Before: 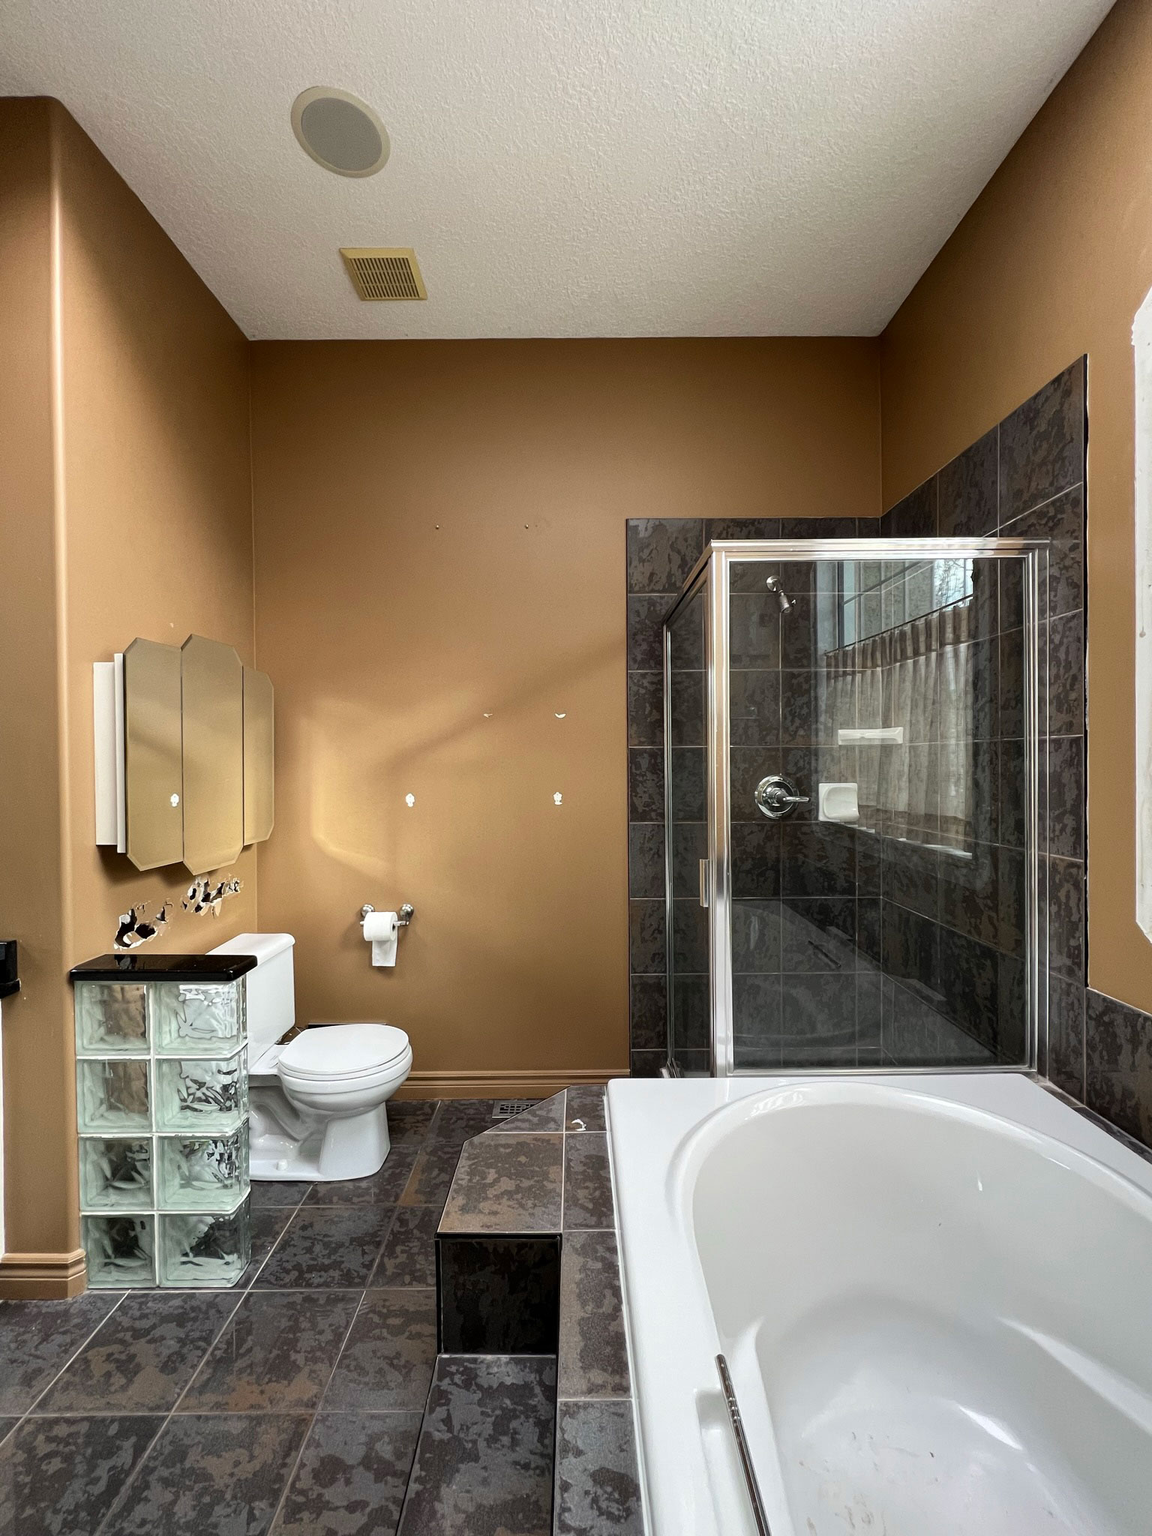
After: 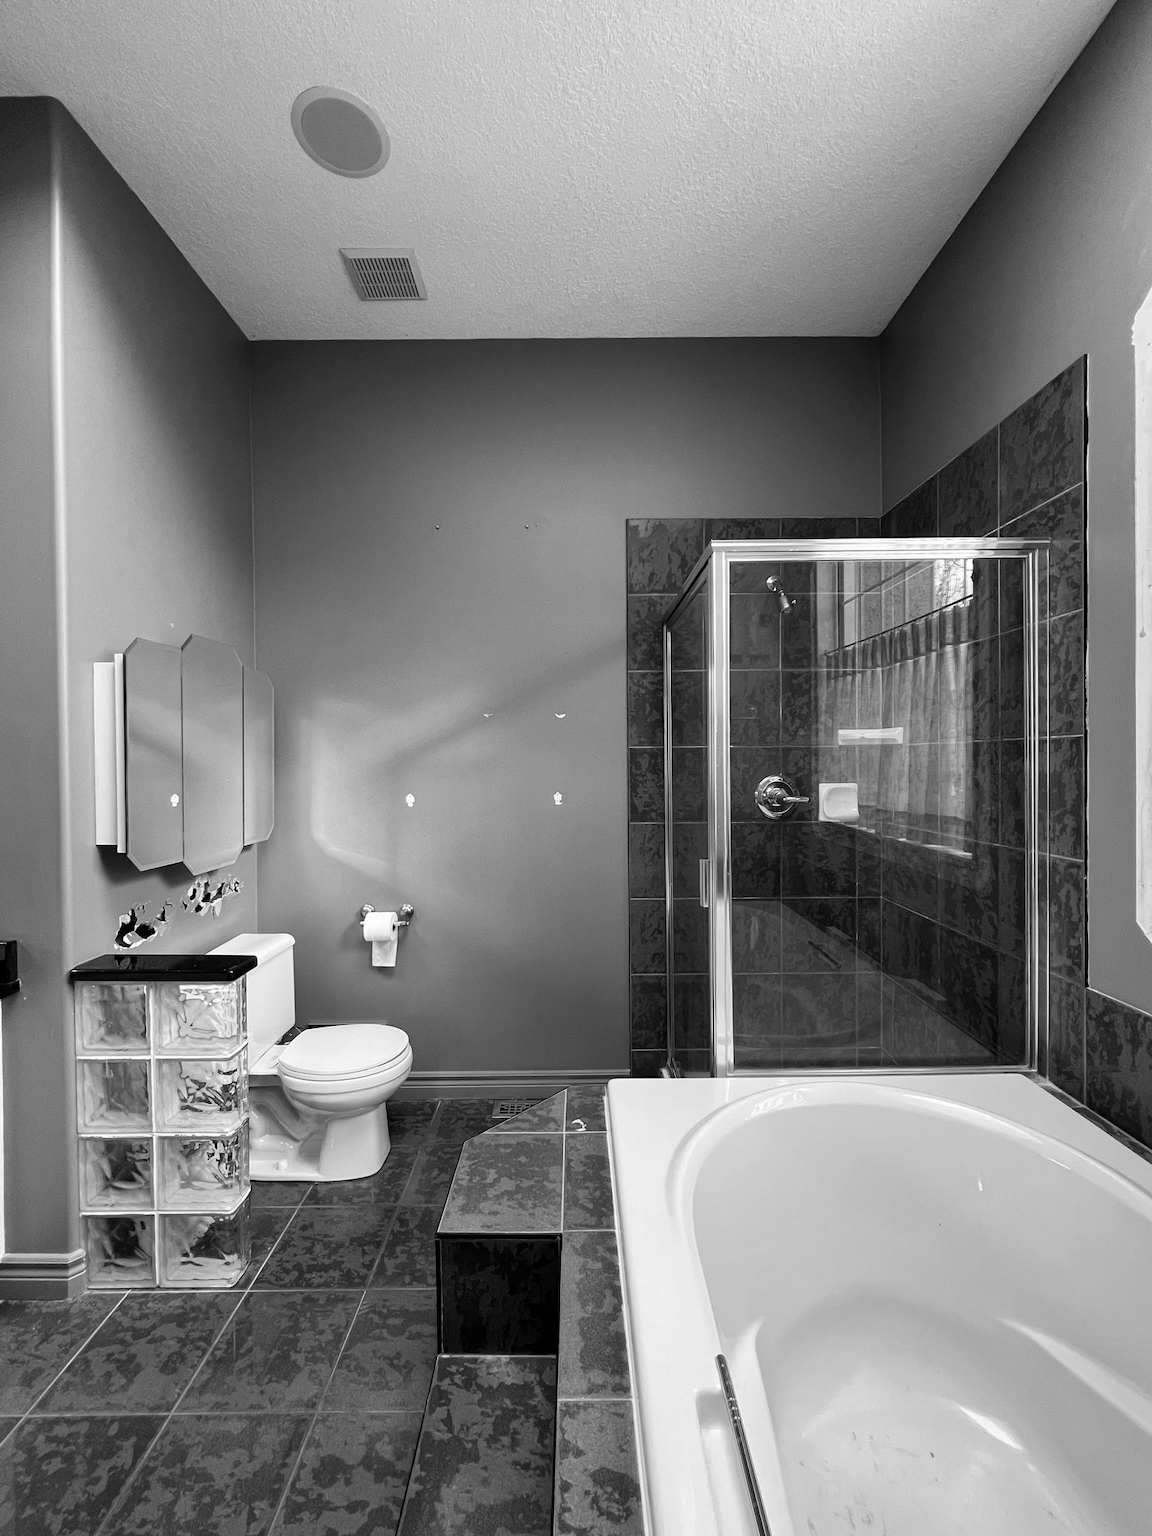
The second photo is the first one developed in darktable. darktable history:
color correction: highlights a* 4.02, highlights b* 4.98, shadows a* -7.55, shadows b* 4.98
white balance: red 0.967, blue 1.049
monochrome: on, module defaults
